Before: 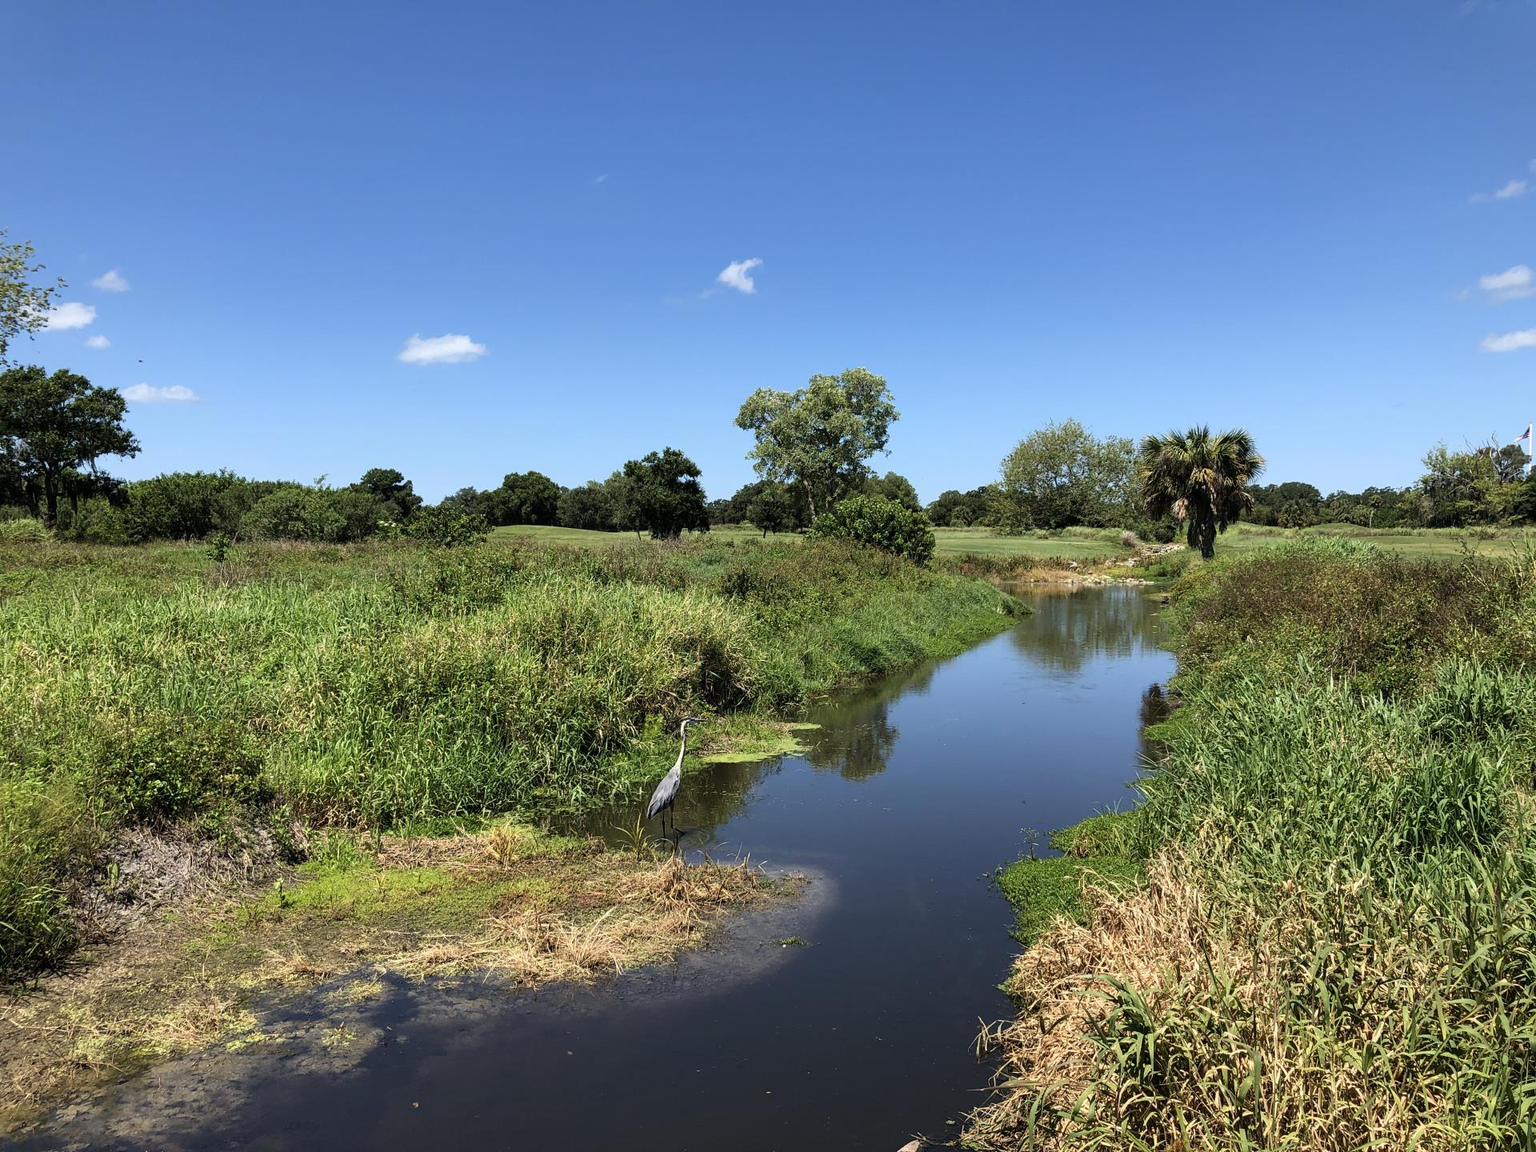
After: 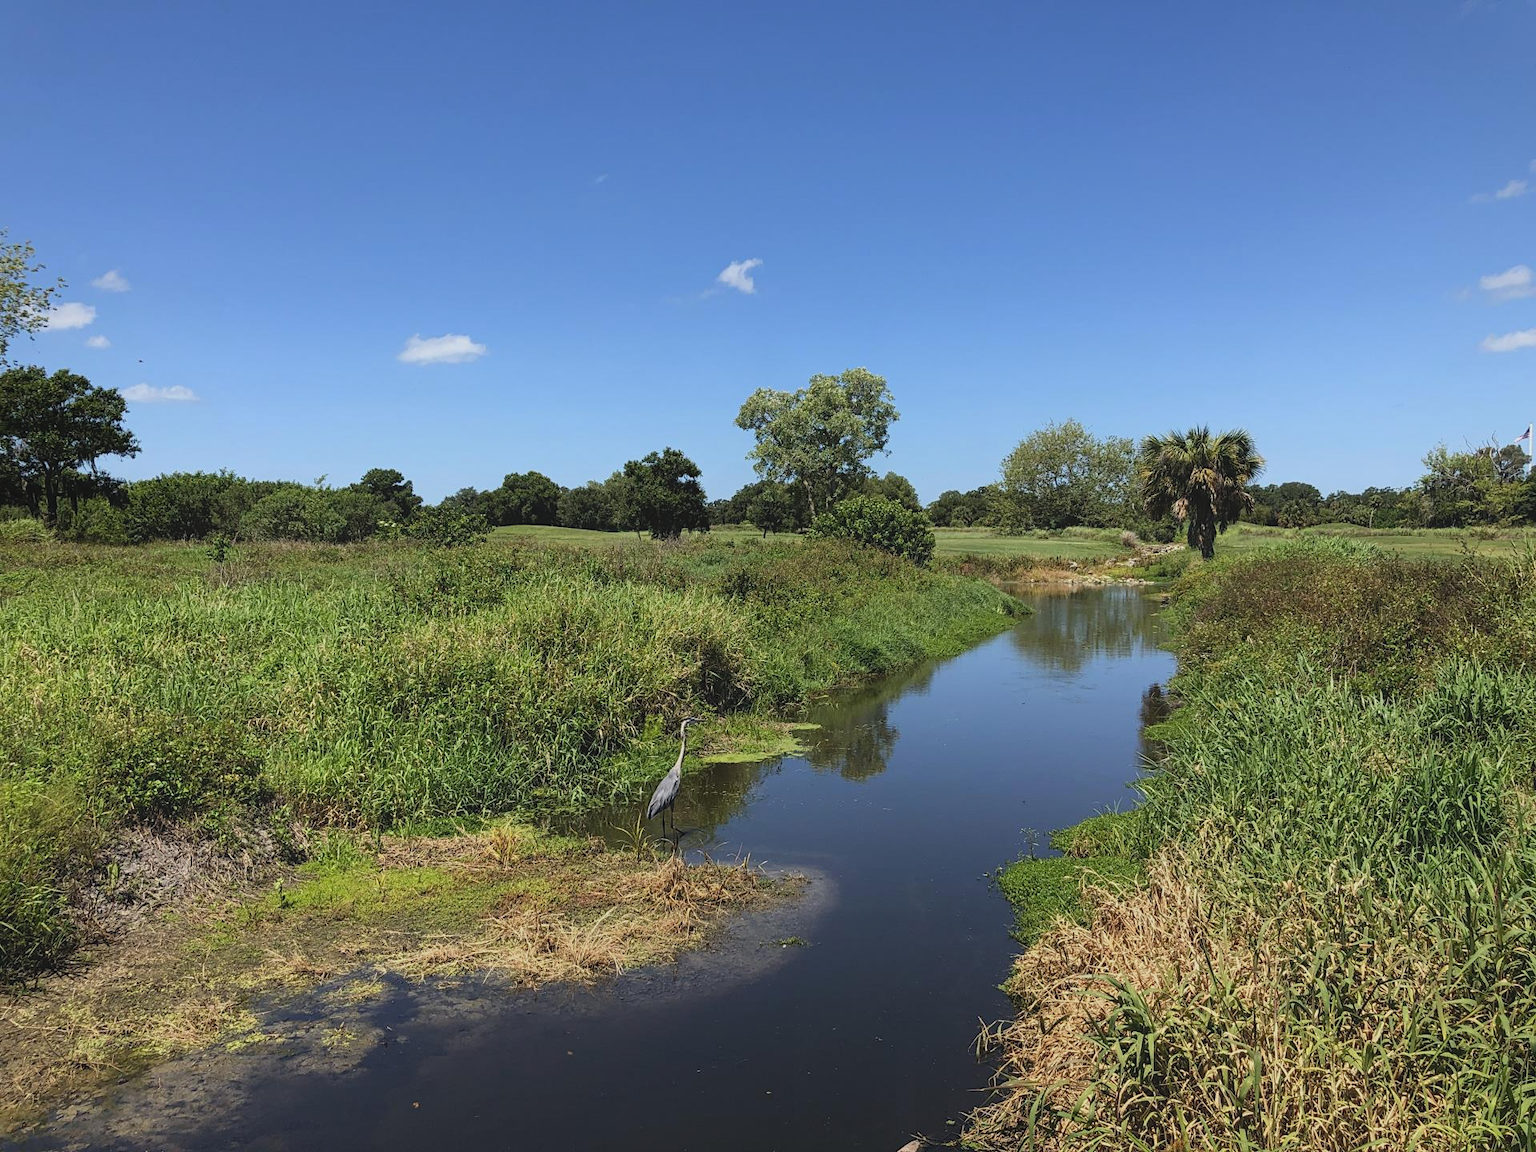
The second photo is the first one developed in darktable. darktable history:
color zones: mix -124.13%
contrast equalizer: y [[0.439, 0.44, 0.442, 0.457, 0.493, 0.498], [0.5 ×6], [0.5 ×6], [0 ×6], [0 ×6]]
exposure: exposure -0.113 EV, compensate highlight preservation false
